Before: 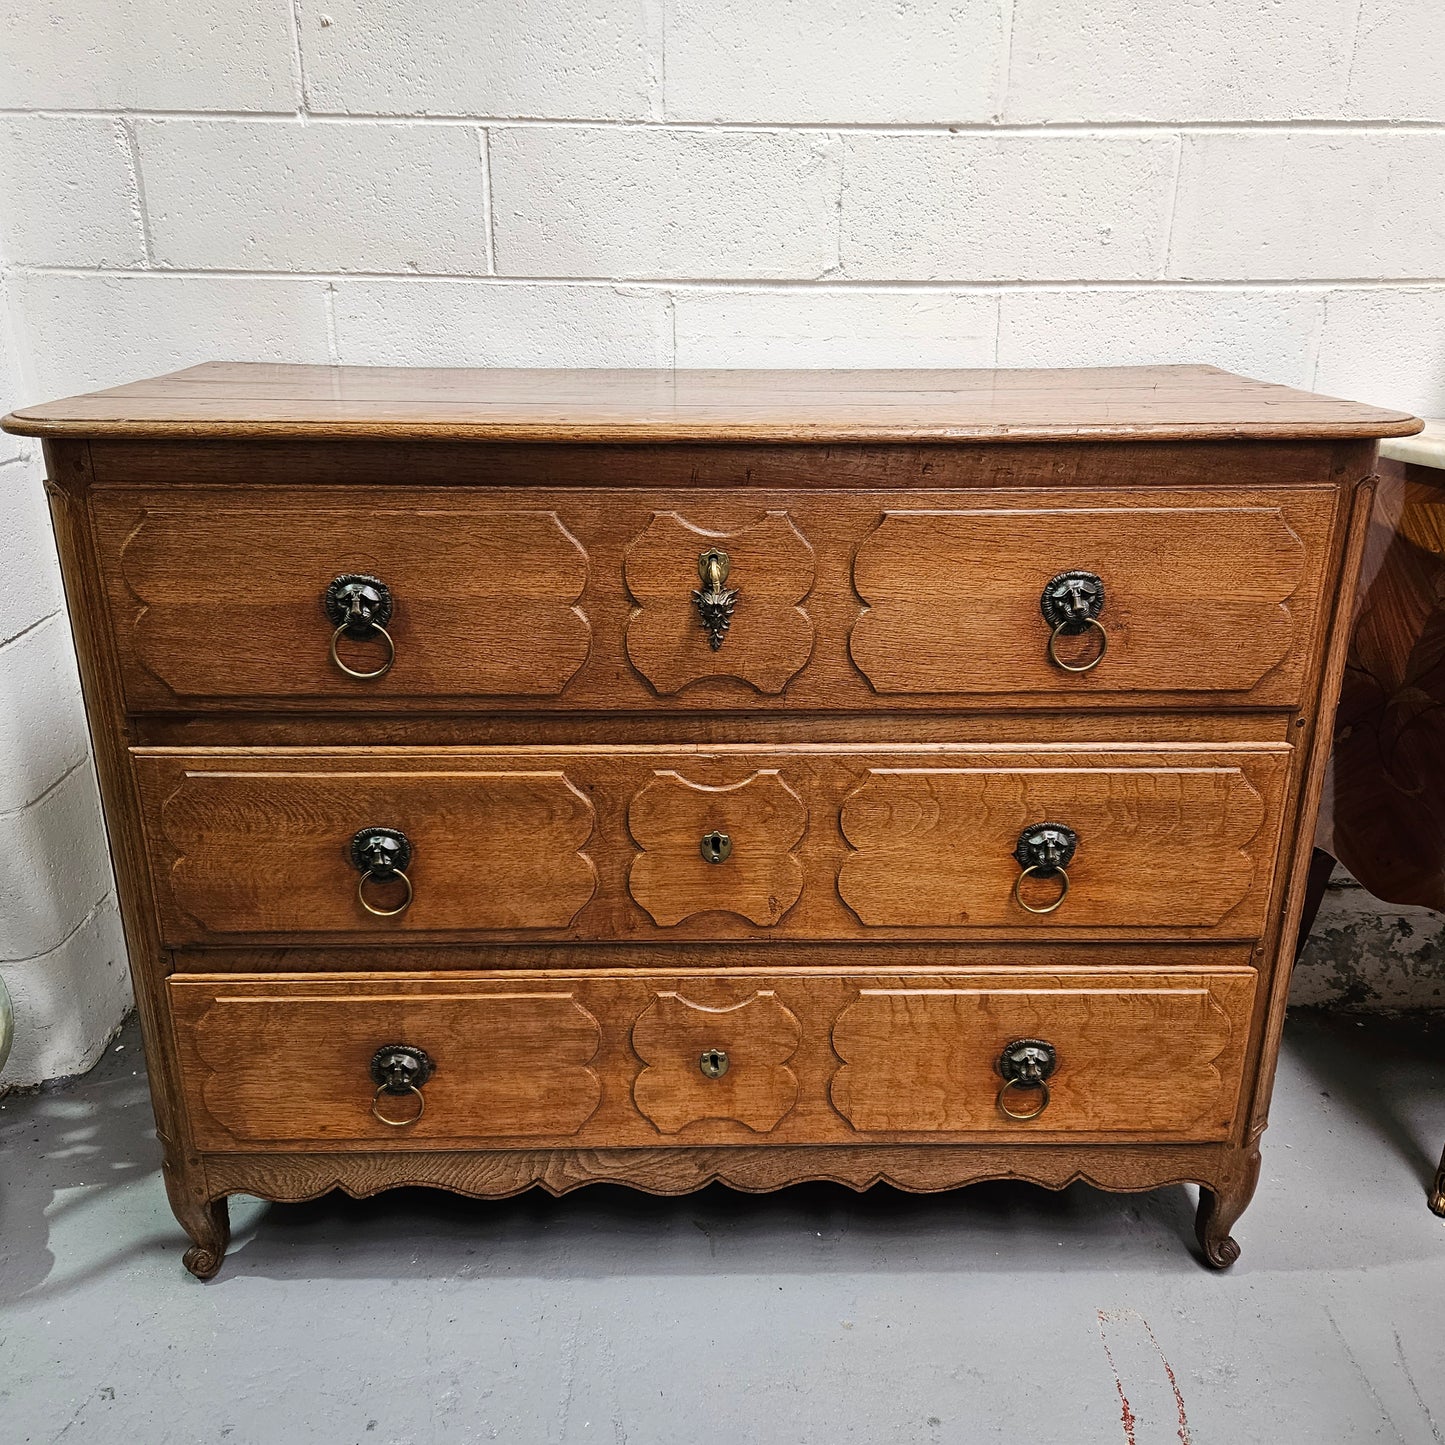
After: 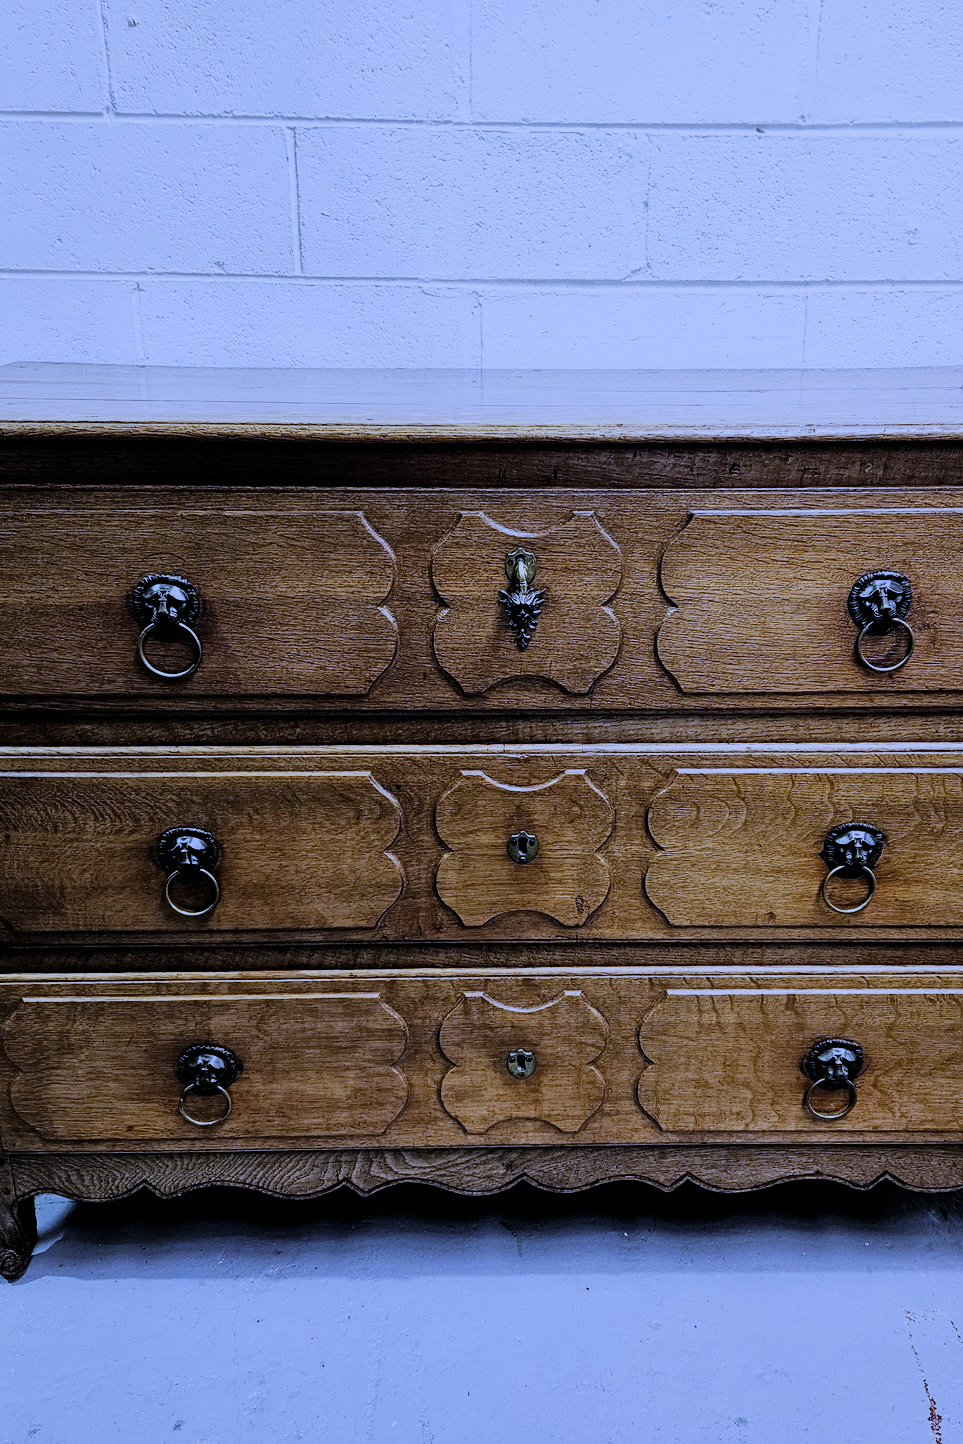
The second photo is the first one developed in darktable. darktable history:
crop and rotate: left 13.409%, right 19.924%
shadows and highlights: radius 125.46, shadows 21.19, highlights -21.19, low approximation 0.01
white balance: red 0.766, blue 1.537
filmic rgb: black relative exposure -5 EV, hardness 2.88, contrast 1.3
